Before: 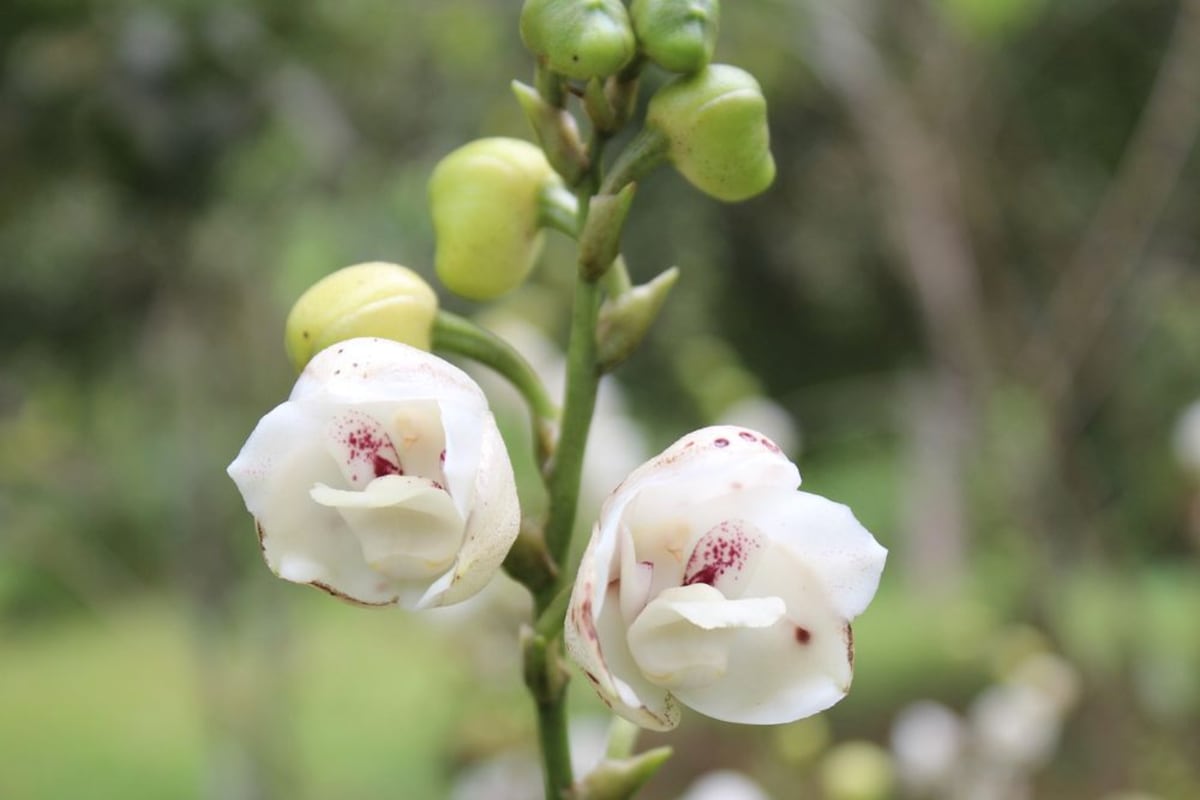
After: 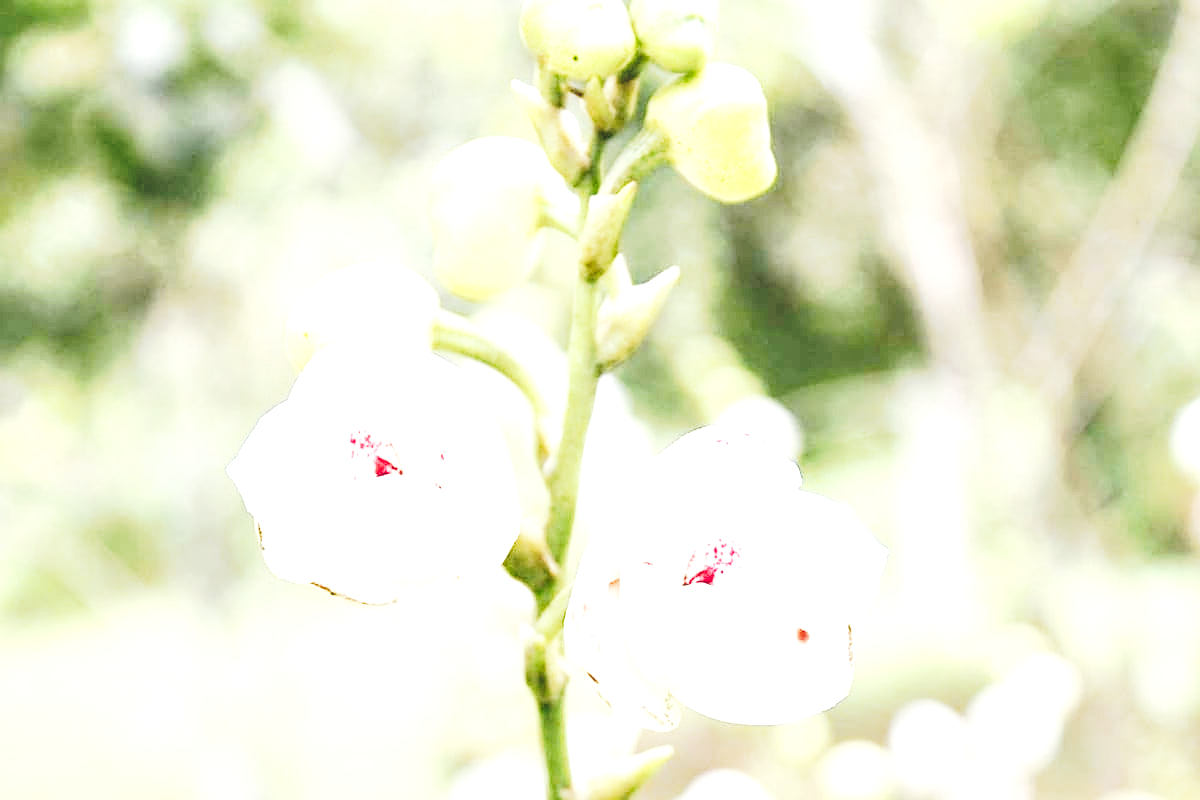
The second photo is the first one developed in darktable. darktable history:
sharpen: on, module defaults
local contrast: highlights 61%, detail 143%, midtone range 0.427
exposure: exposure 2.044 EV, compensate exposure bias true, compensate highlight preservation false
base curve: curves: ch0 [(0, 0) (0.028, 0.03) (0.121, 0.232) (0.46, 0.748) (0.859, 0.968) (1, 1)], preserve colors none
tone curve: curves: ch0 [(0, 0) (0.003, 0.235) (0.011, 0.235) (0.025, 0.235) (0.044, 0.235) (0.069, 0.235) (0.1, 0.237) (0.136, 0.239) (0.177, 0.243) (0.224, 0.256) (0.277, 0.287) (0.335, 0.329) (0.399, 0.391) (0.468, 0.476) (0.543, 0.574) (0.623, 0.683) (0.709, 0.778) (0.801, 0.869) (0.898, 0.924) (1, 1)], preserve colors none
